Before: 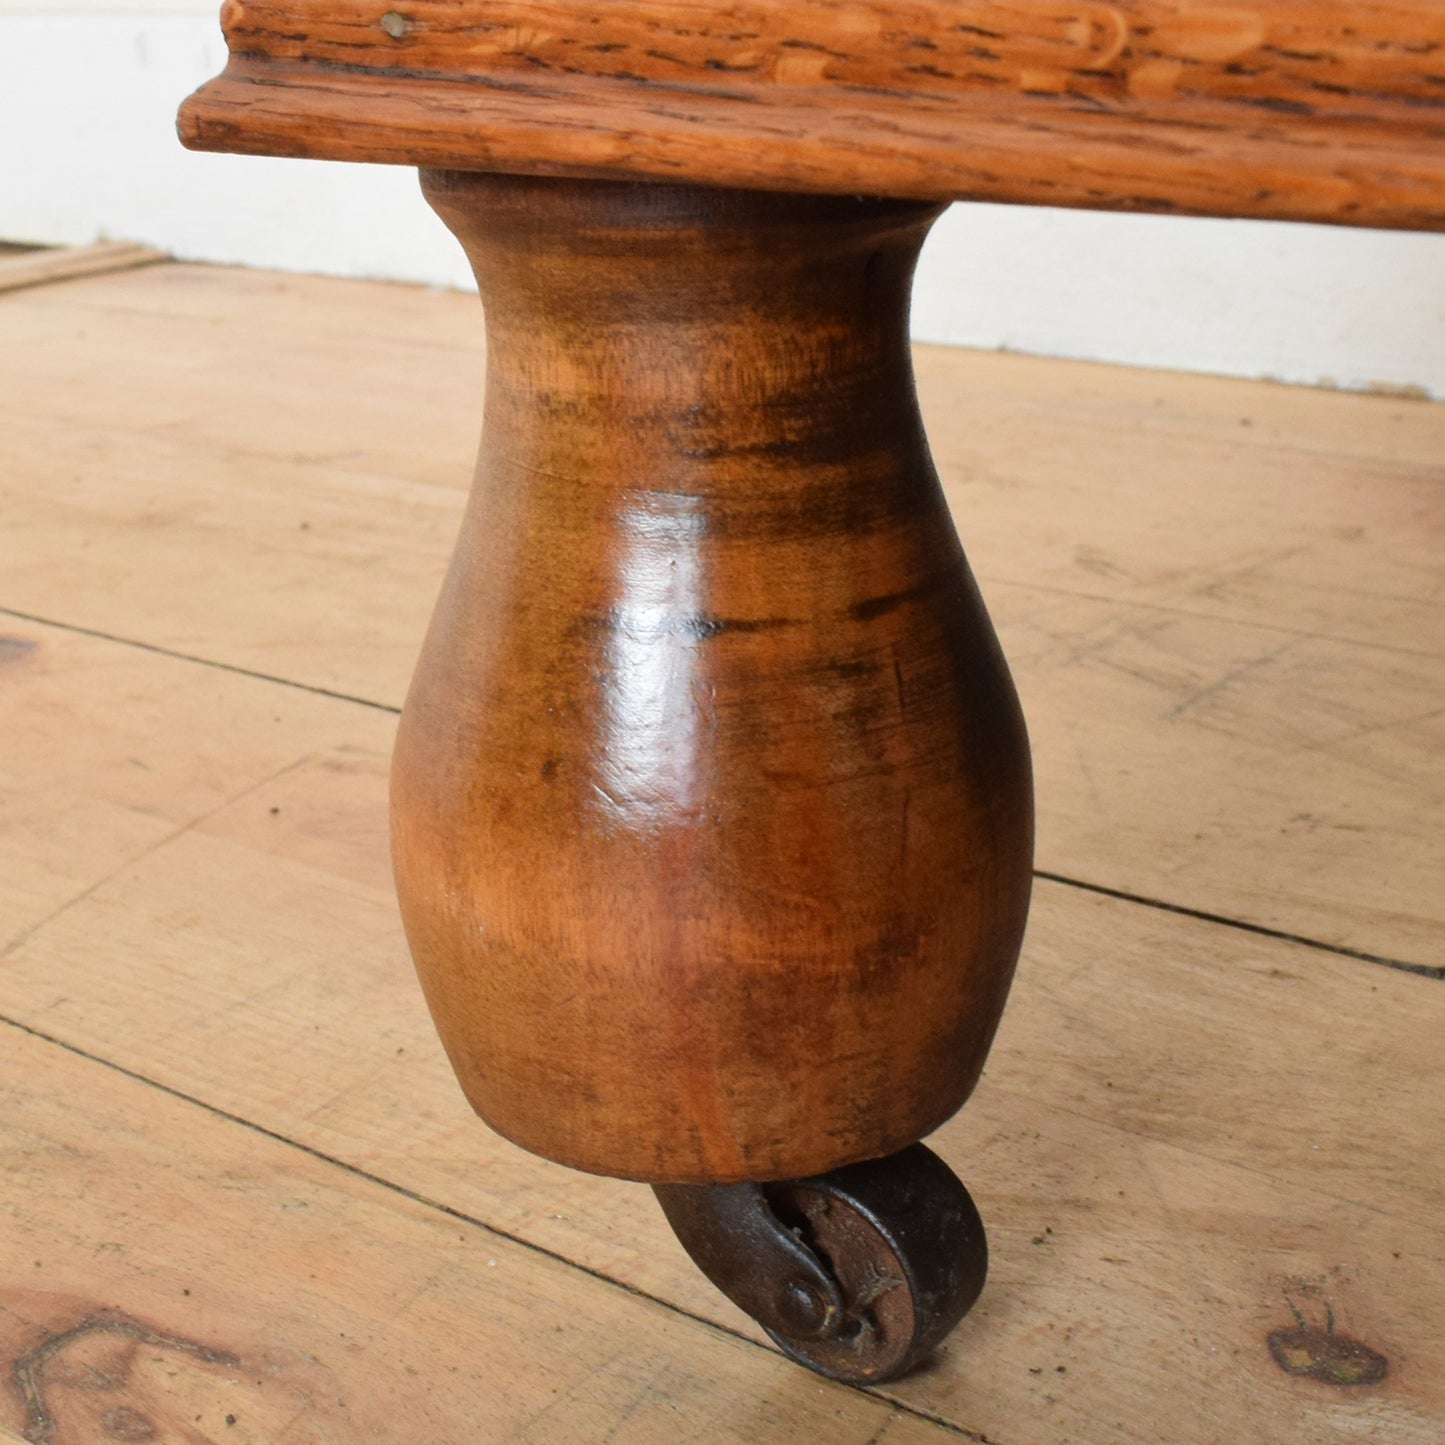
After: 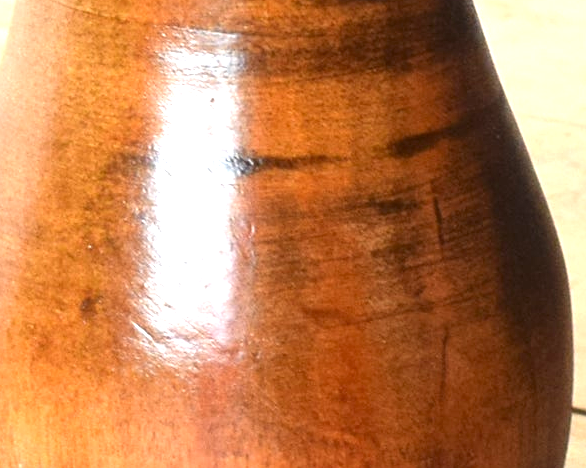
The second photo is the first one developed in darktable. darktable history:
sharpen: amount 0.21
exposure: exposure 1.227 EV, compensate highlight preservation false
crop: left 31.913%, top 32.075%, right 27.481%, bottom 35.429%
